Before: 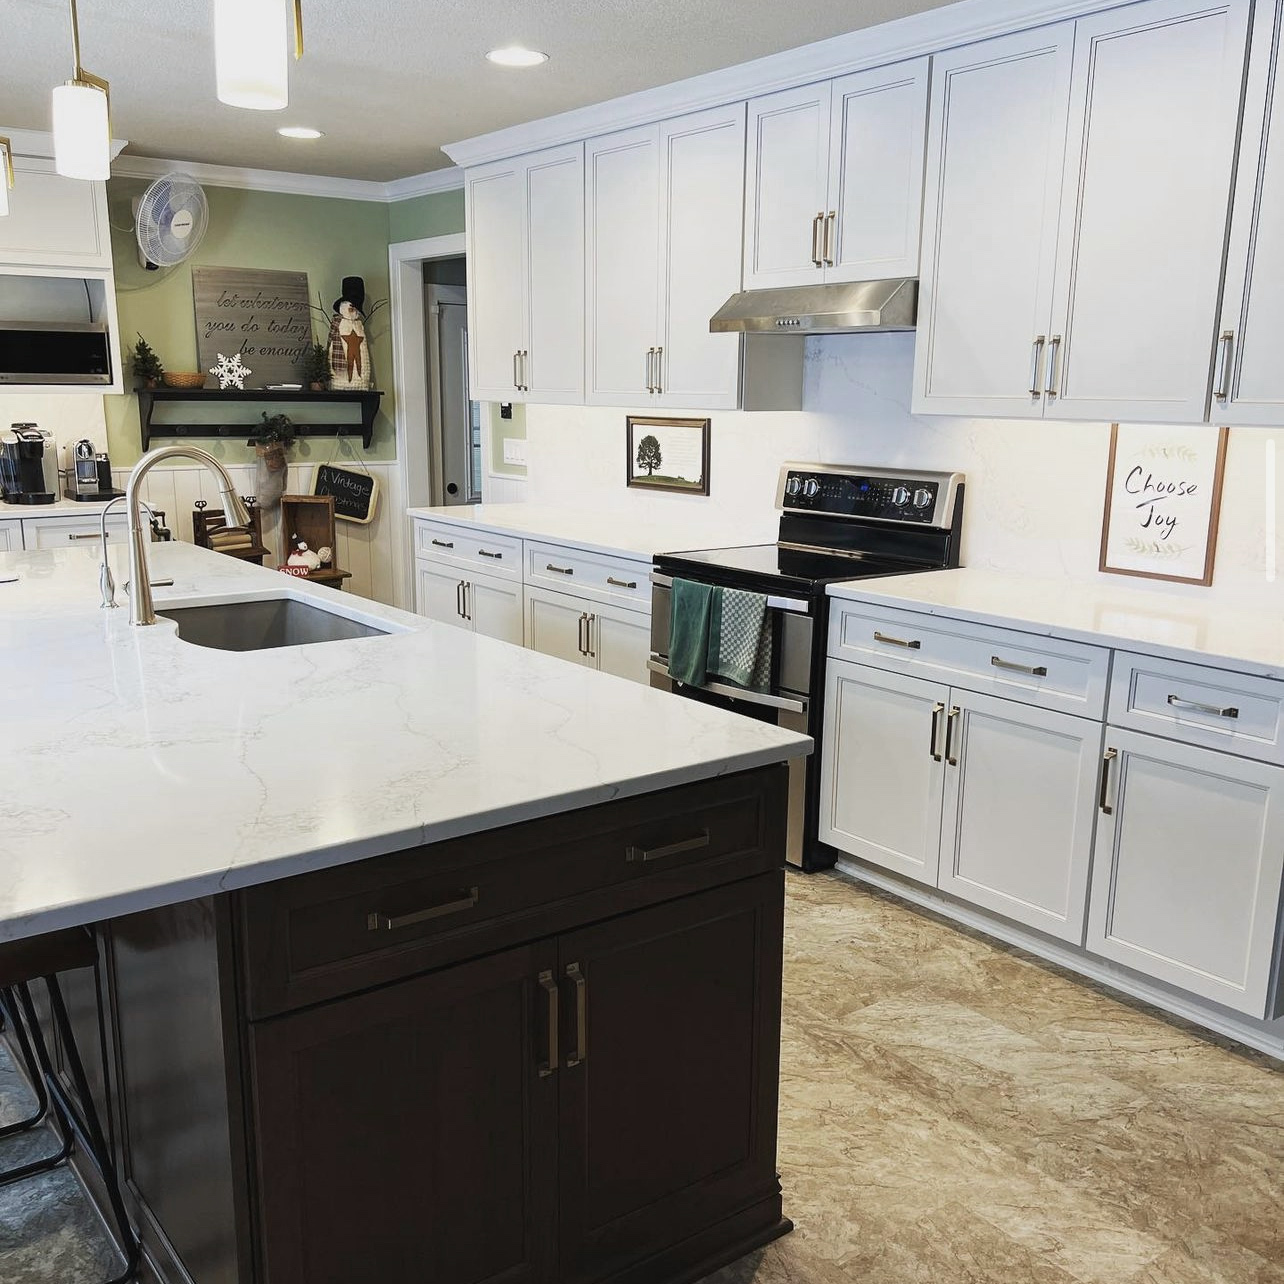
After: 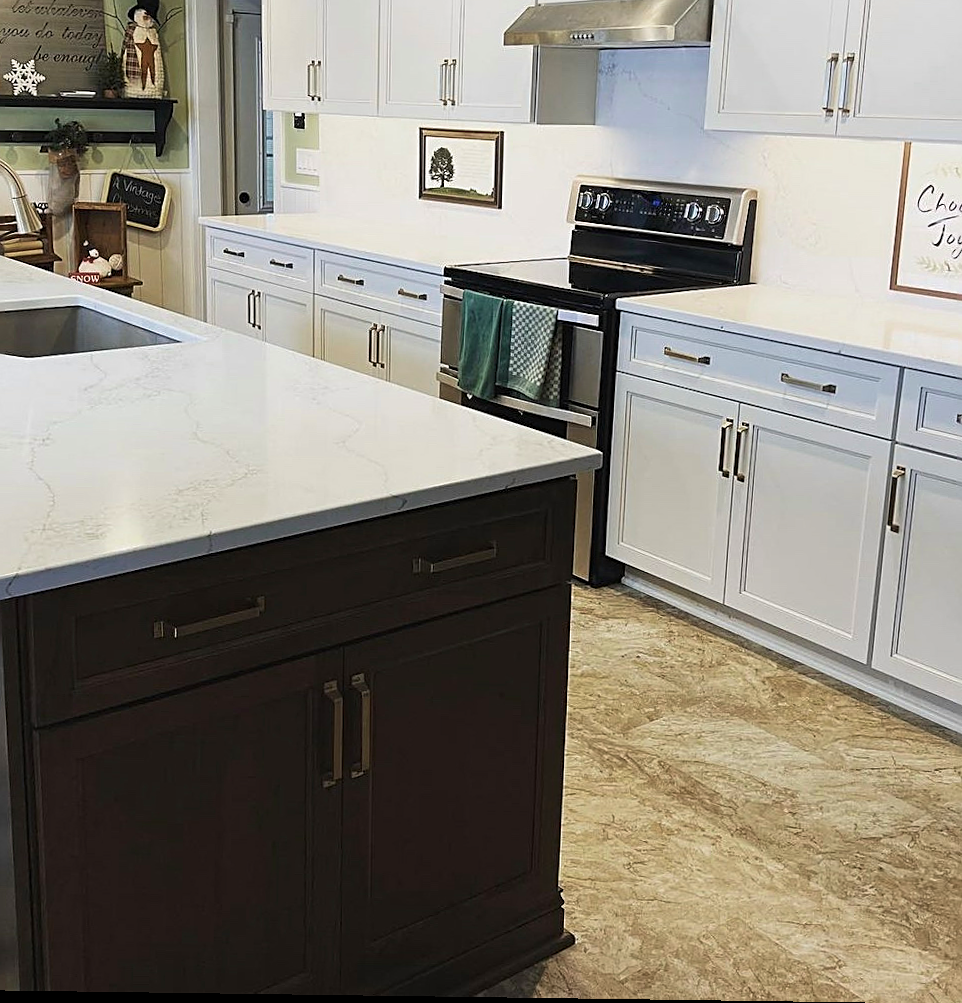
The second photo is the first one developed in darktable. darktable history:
velvia: on, module defaults
crop: left 16.871%, top 22.857%, right 9.116%
sharpen: on, module defaults
rotate and perspective: rotation 0.8°, automatic cropping off
